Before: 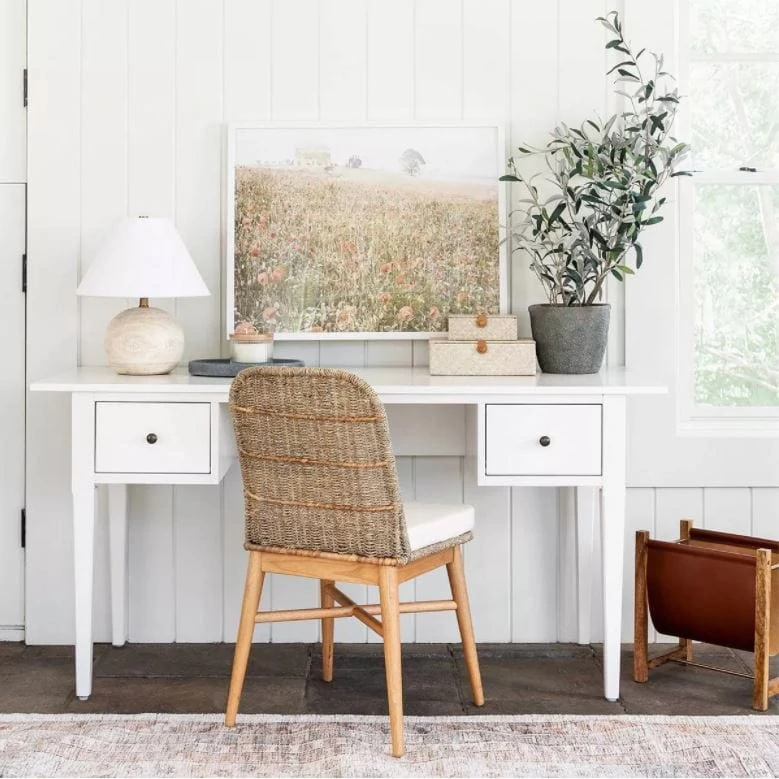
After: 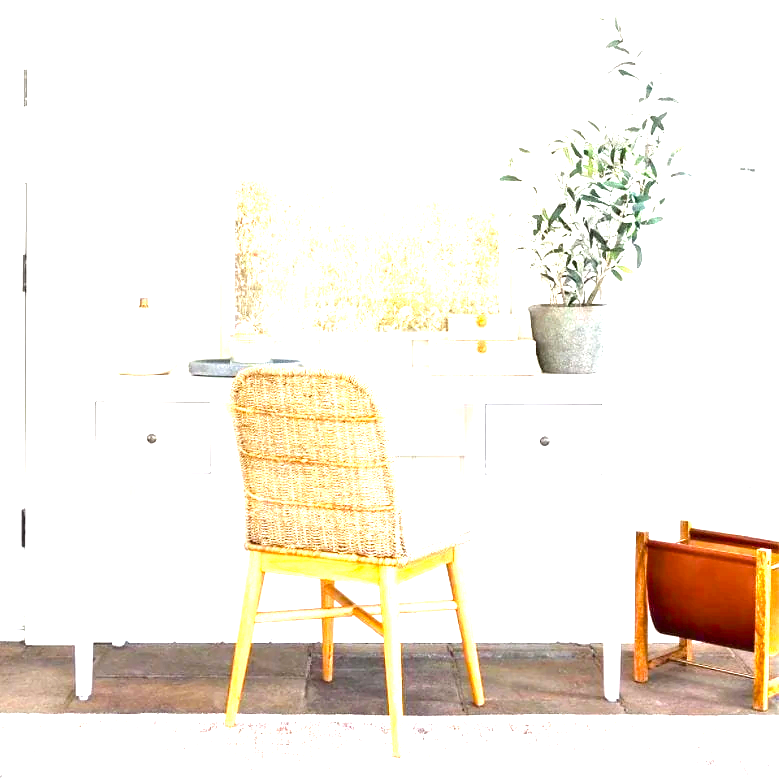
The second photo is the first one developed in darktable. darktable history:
exposure: black level correction 0, exposure 2.105 EV, compensate exposure bias true, compensate highlight preservation false
color balance rgb: power › hue 60.48°, perceptual saturation grading › global saturation 40.134%
tone equalizer: edges refinement/feathering 500, mask exposure compensation -1.57 EV, preserve details no
